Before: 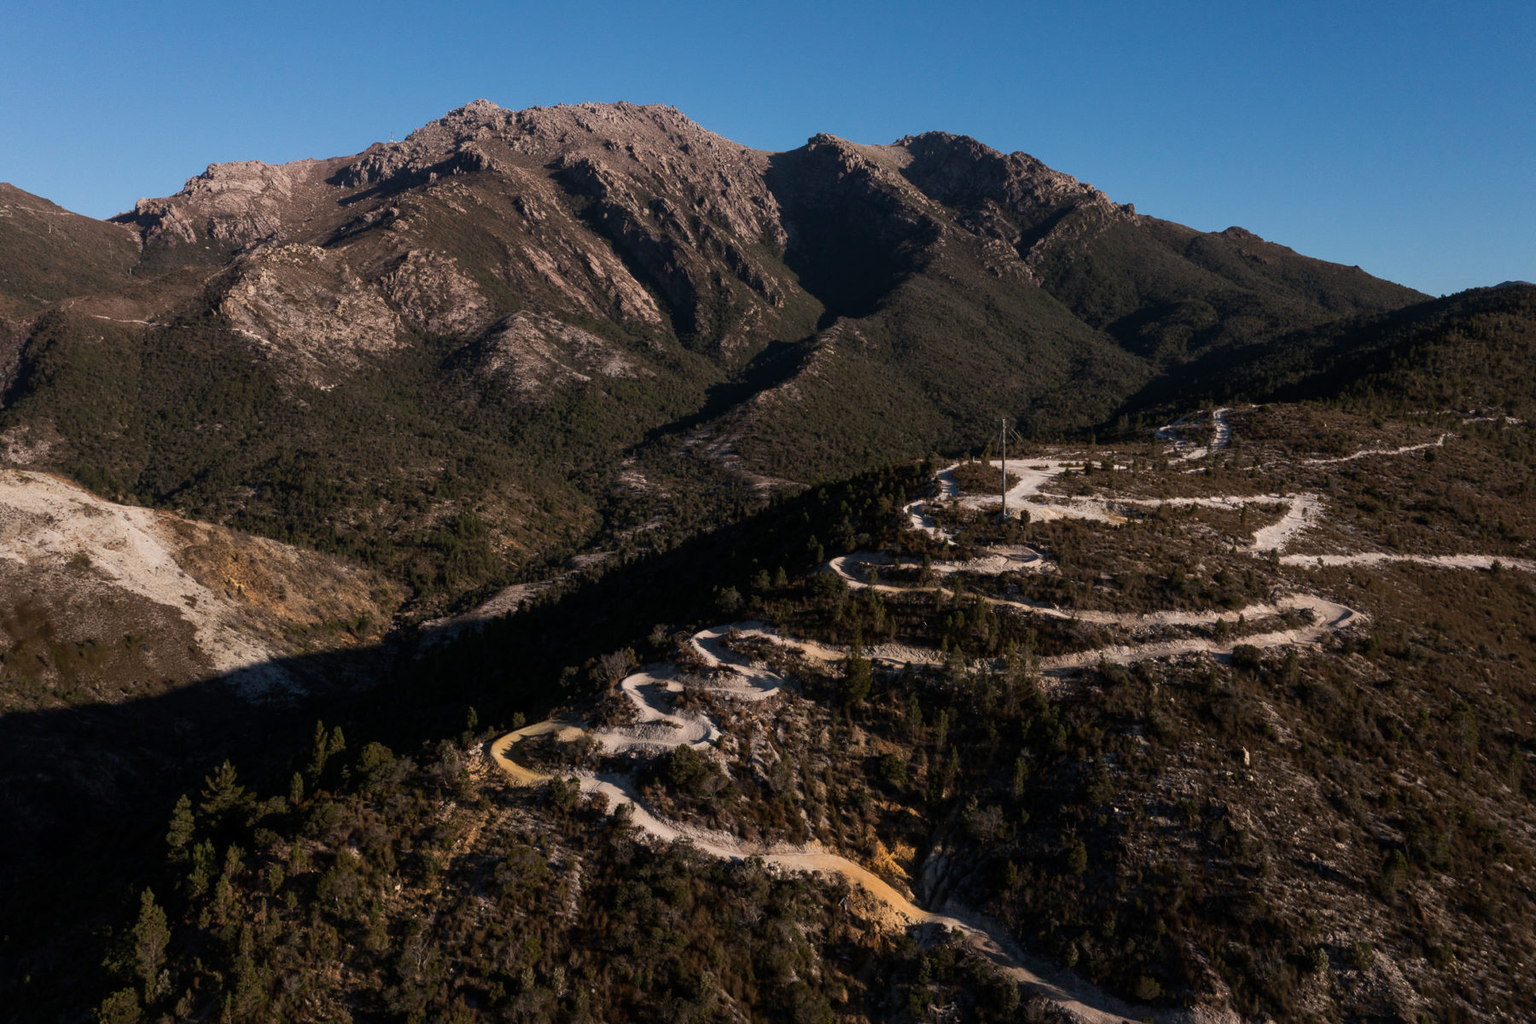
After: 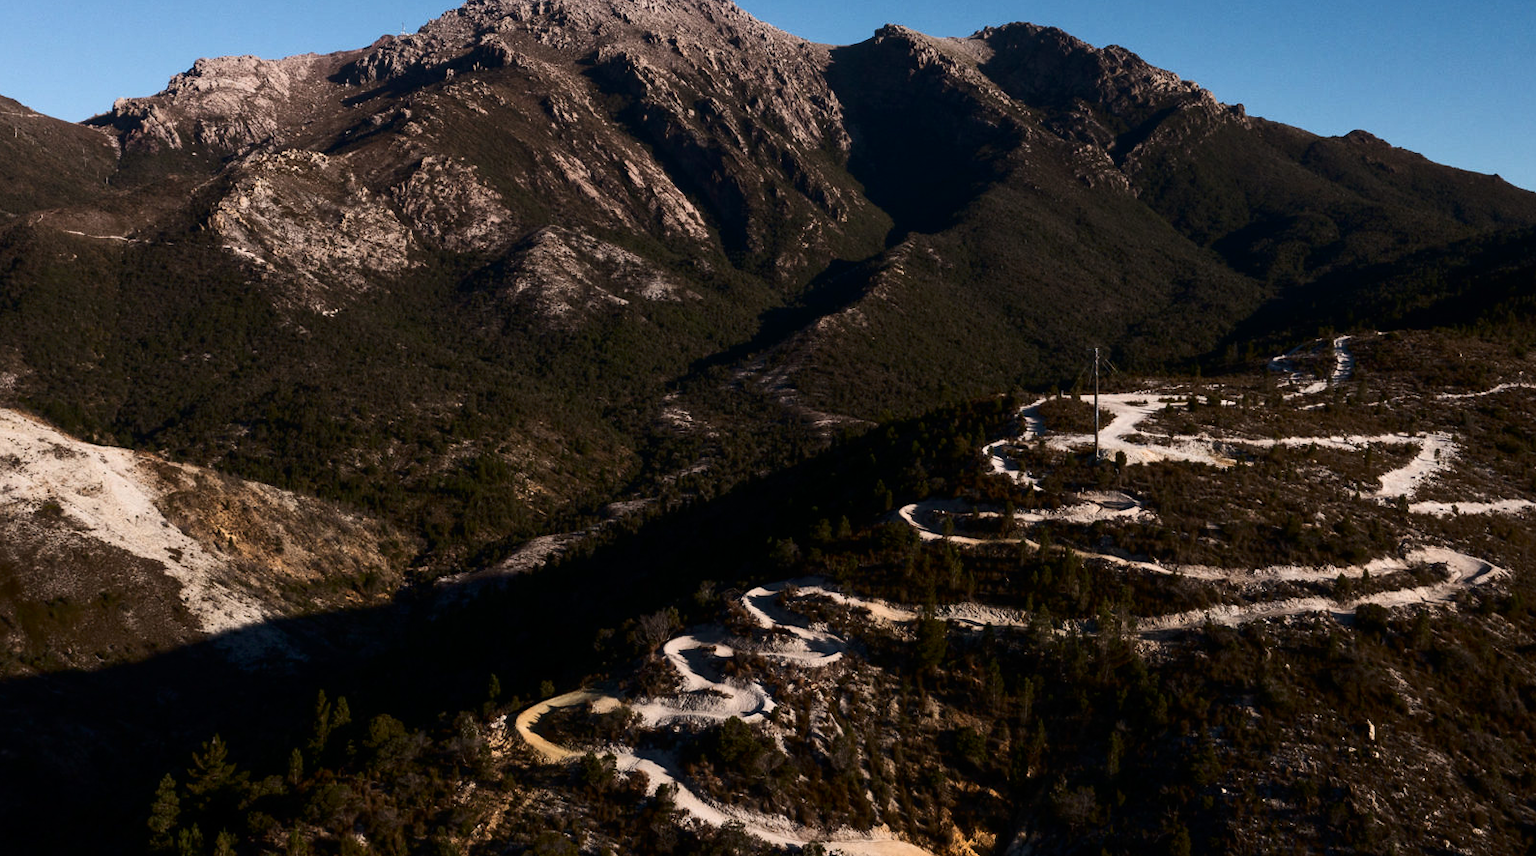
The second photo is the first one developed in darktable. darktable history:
crop and rotate: left 2.372%, top 10.994%, right 9.322%, bottom 15.11%
contrast brightness saturation: contrast 0.277
